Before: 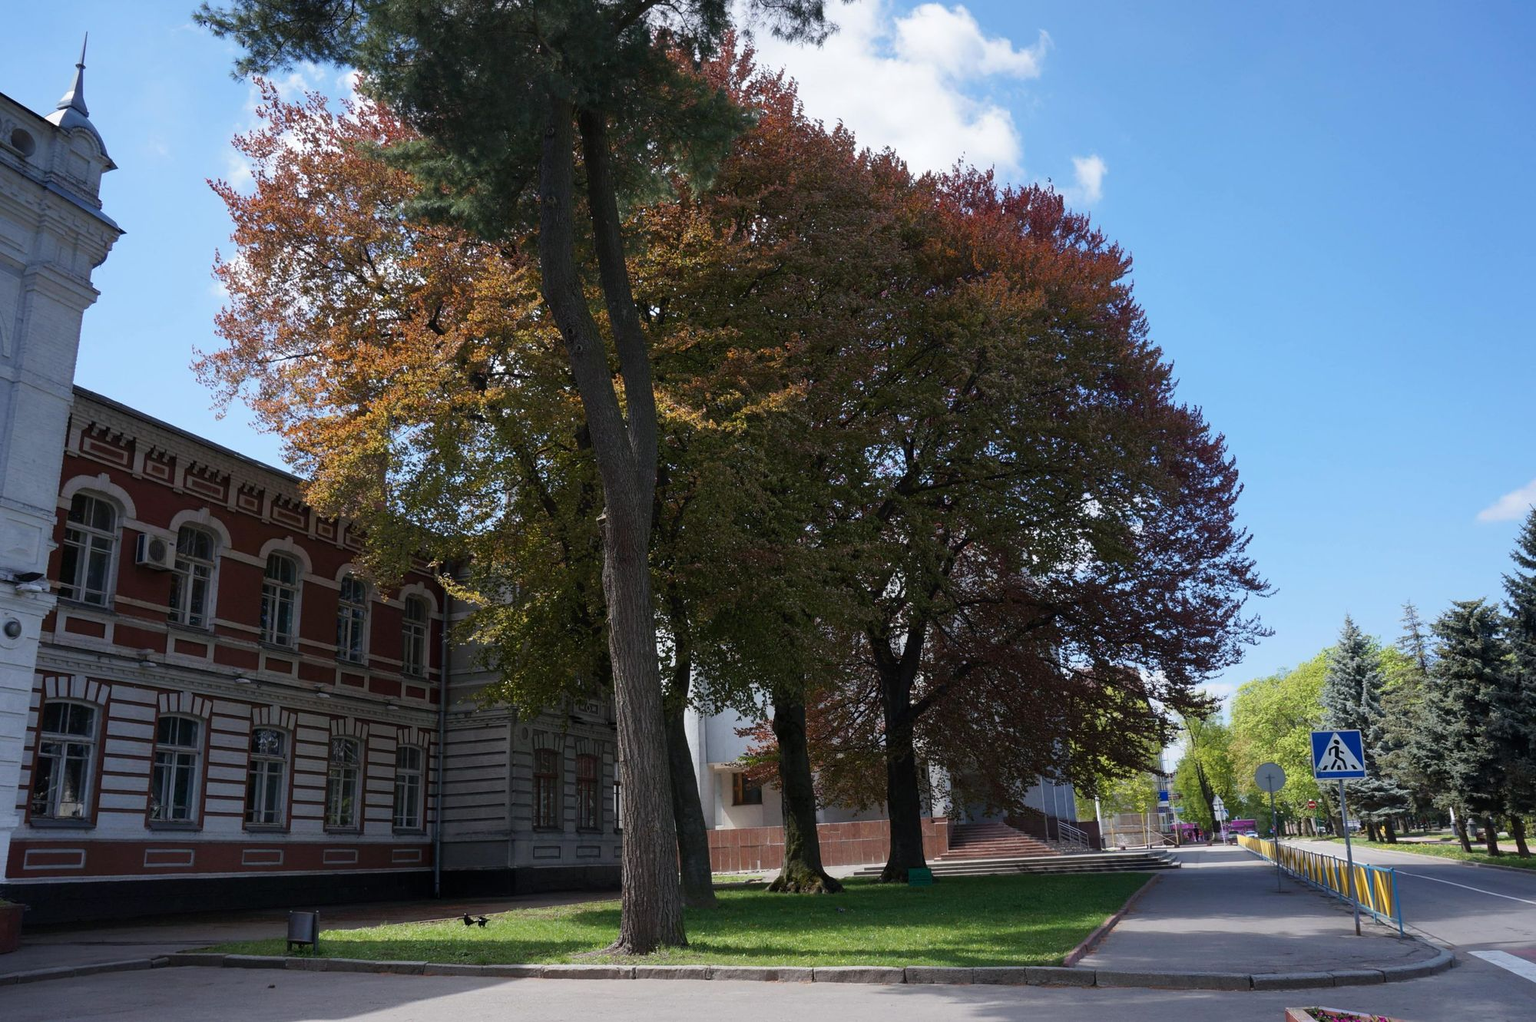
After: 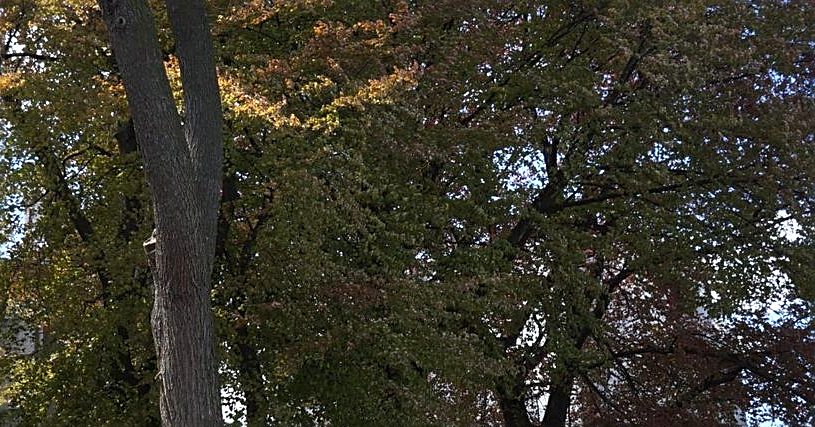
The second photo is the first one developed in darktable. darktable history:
exposure: exposure 0.576 EV, compensate highlight preservation false
sharpen: on, module defaults
crop: left 31.662%, top 32.475%, right 27.538%, bottom 35.376%
